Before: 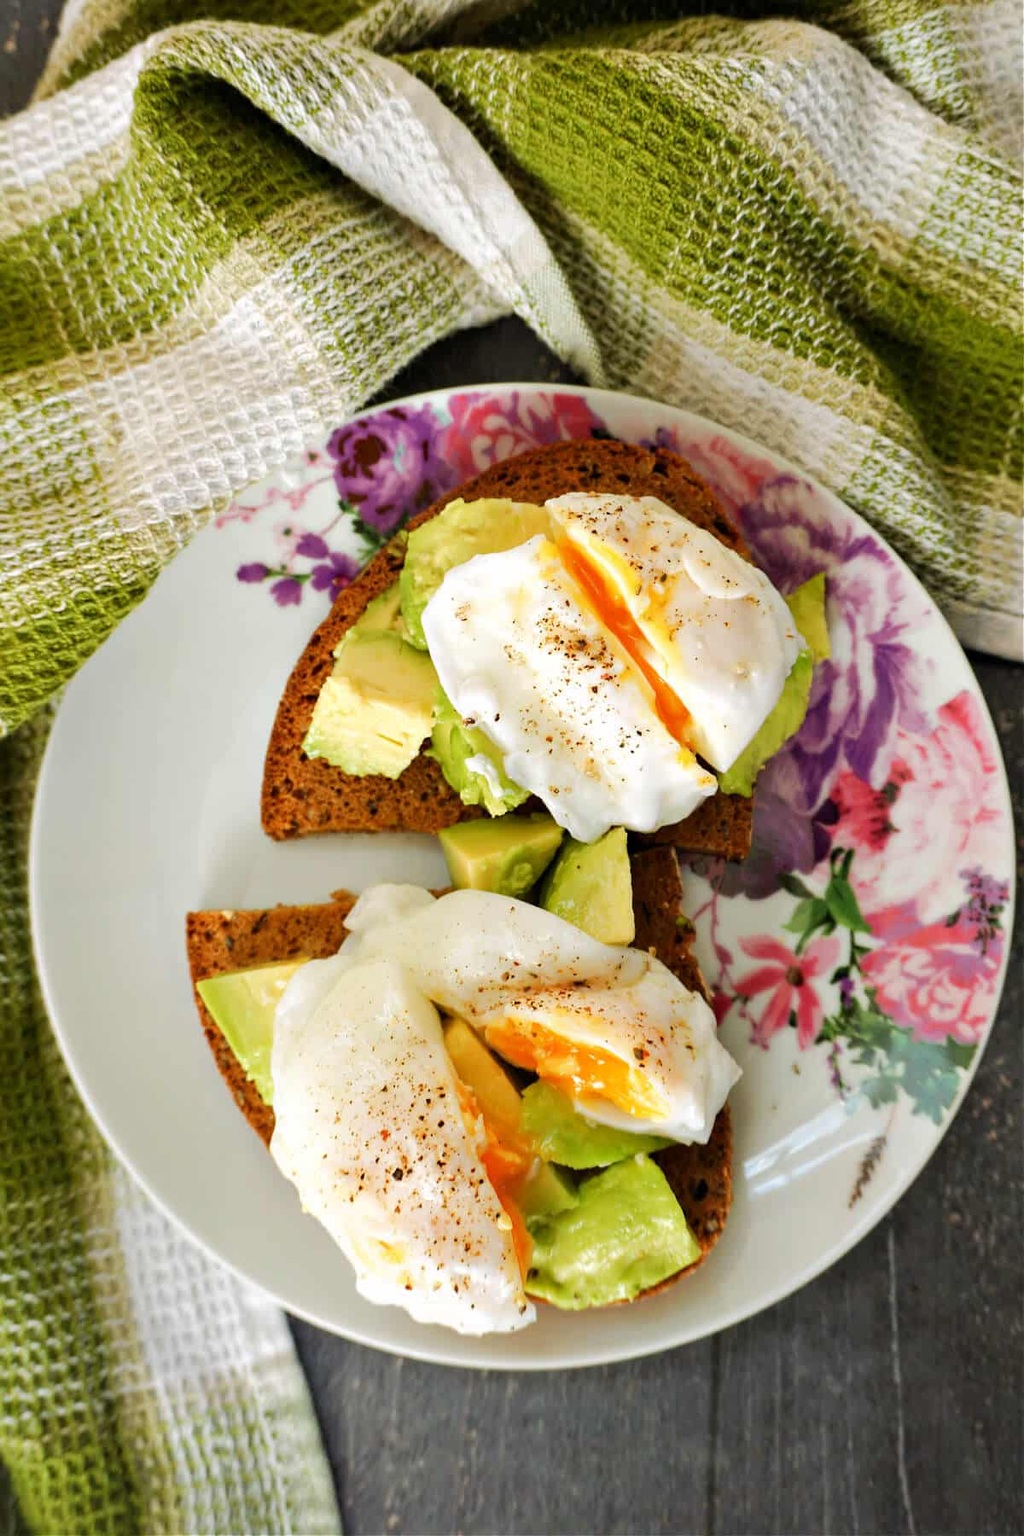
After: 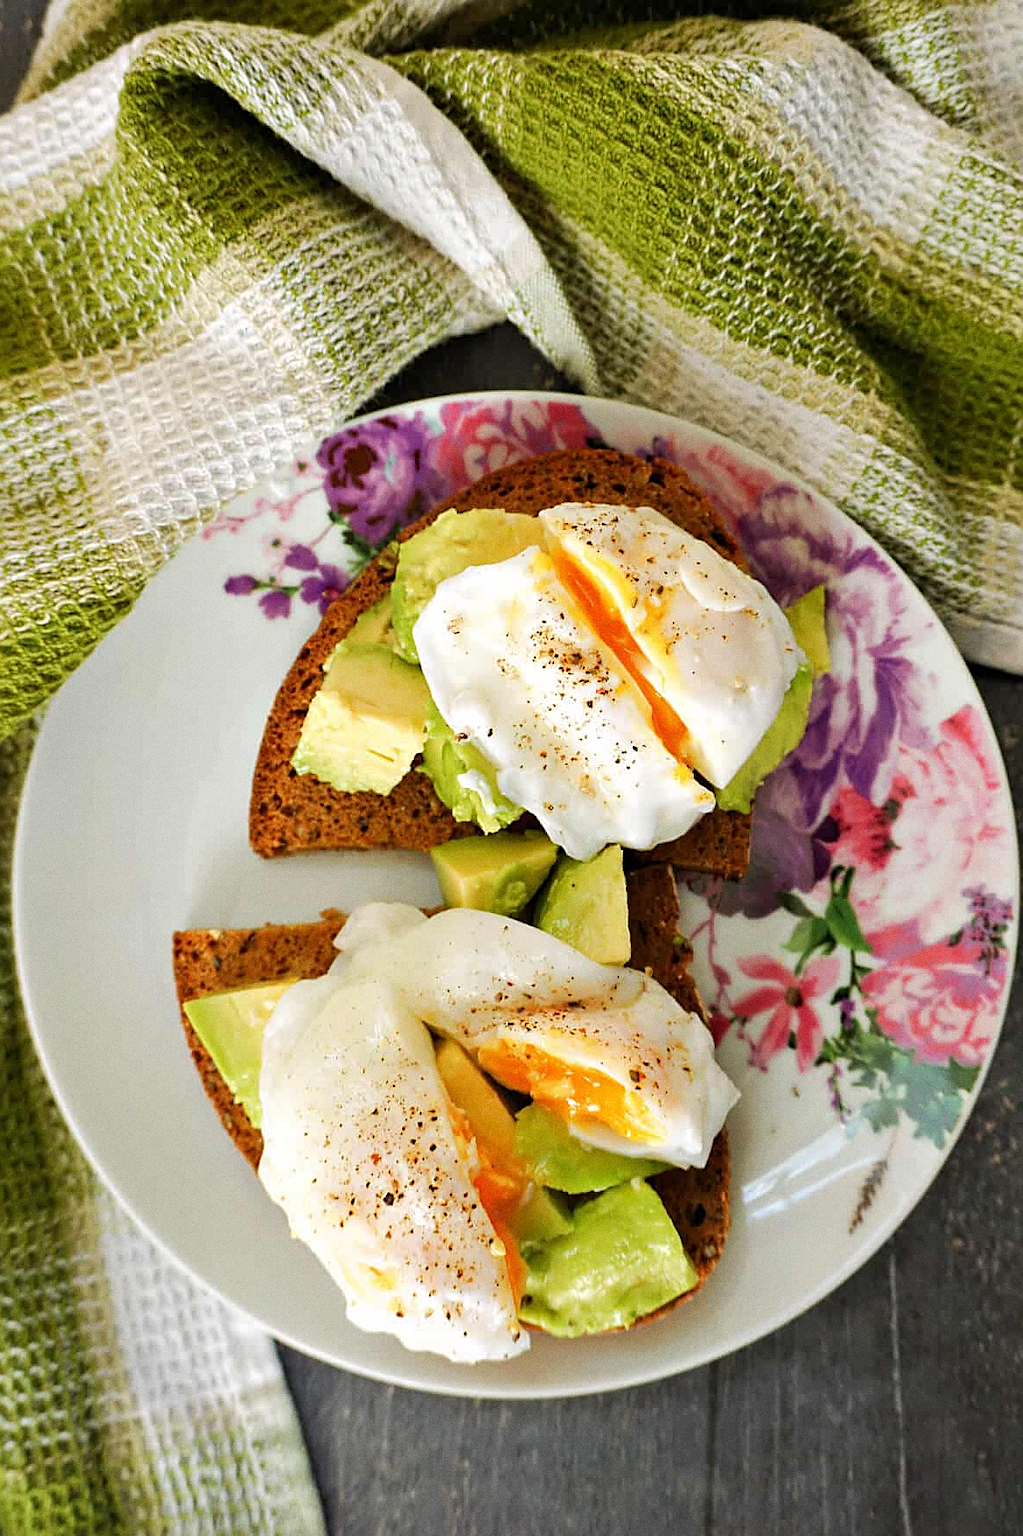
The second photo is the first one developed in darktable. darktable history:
crop: left 1.743%, right 0.268%, bottom 2.011%
sharpen: on, module defaults
grain: coarseness 0.47 ISO
